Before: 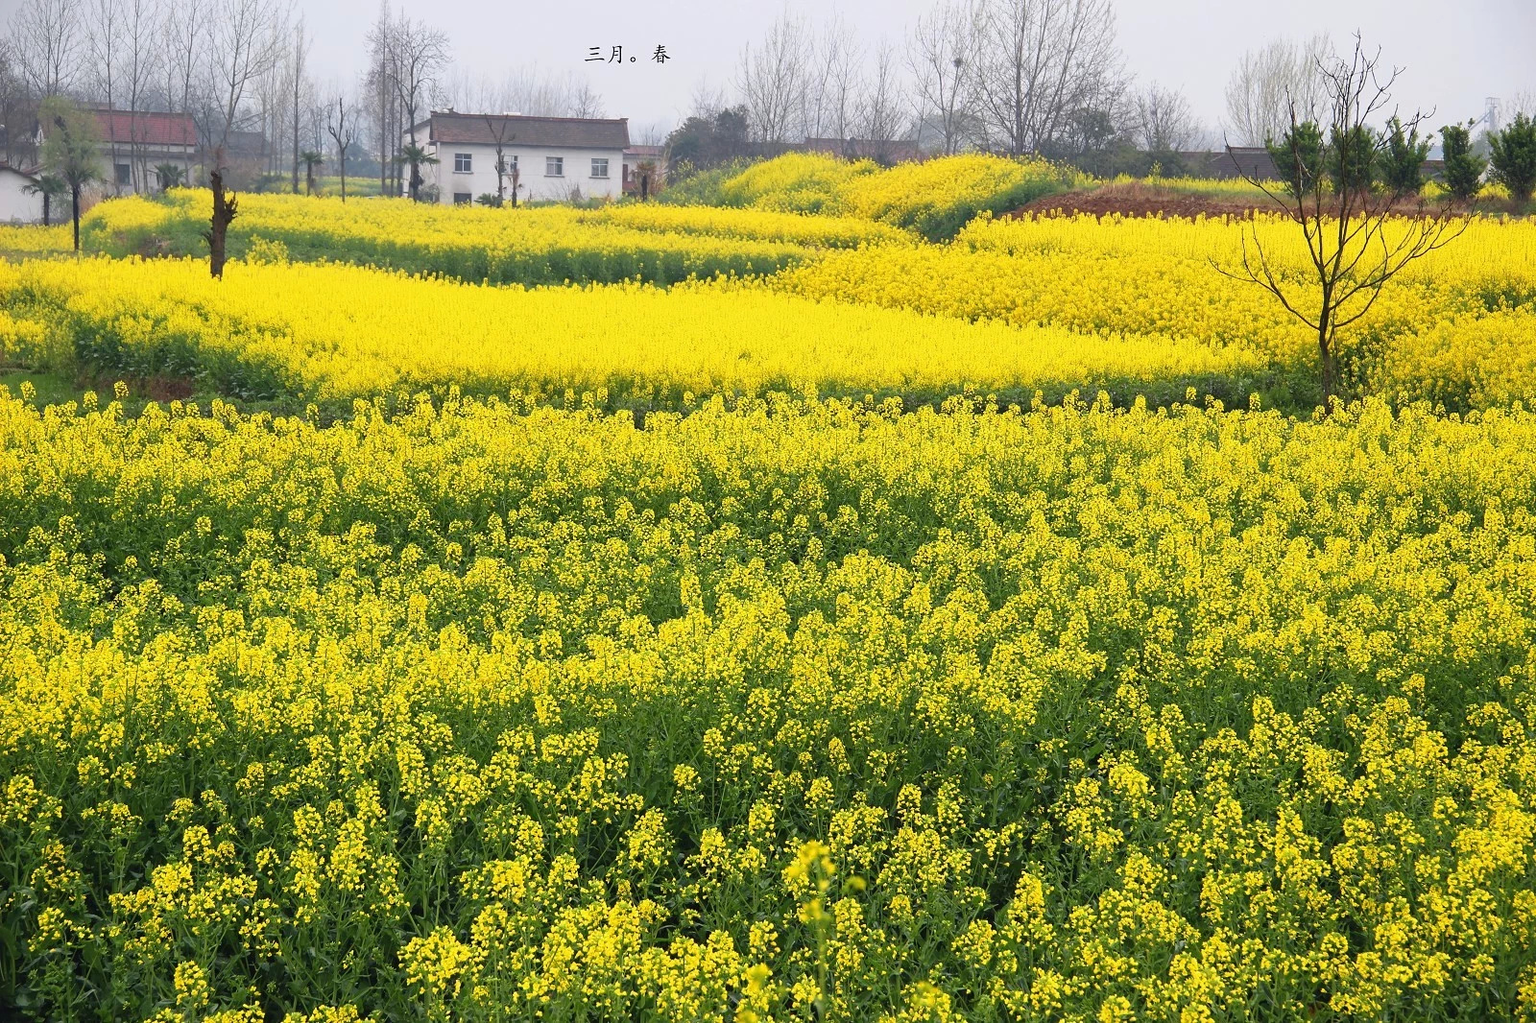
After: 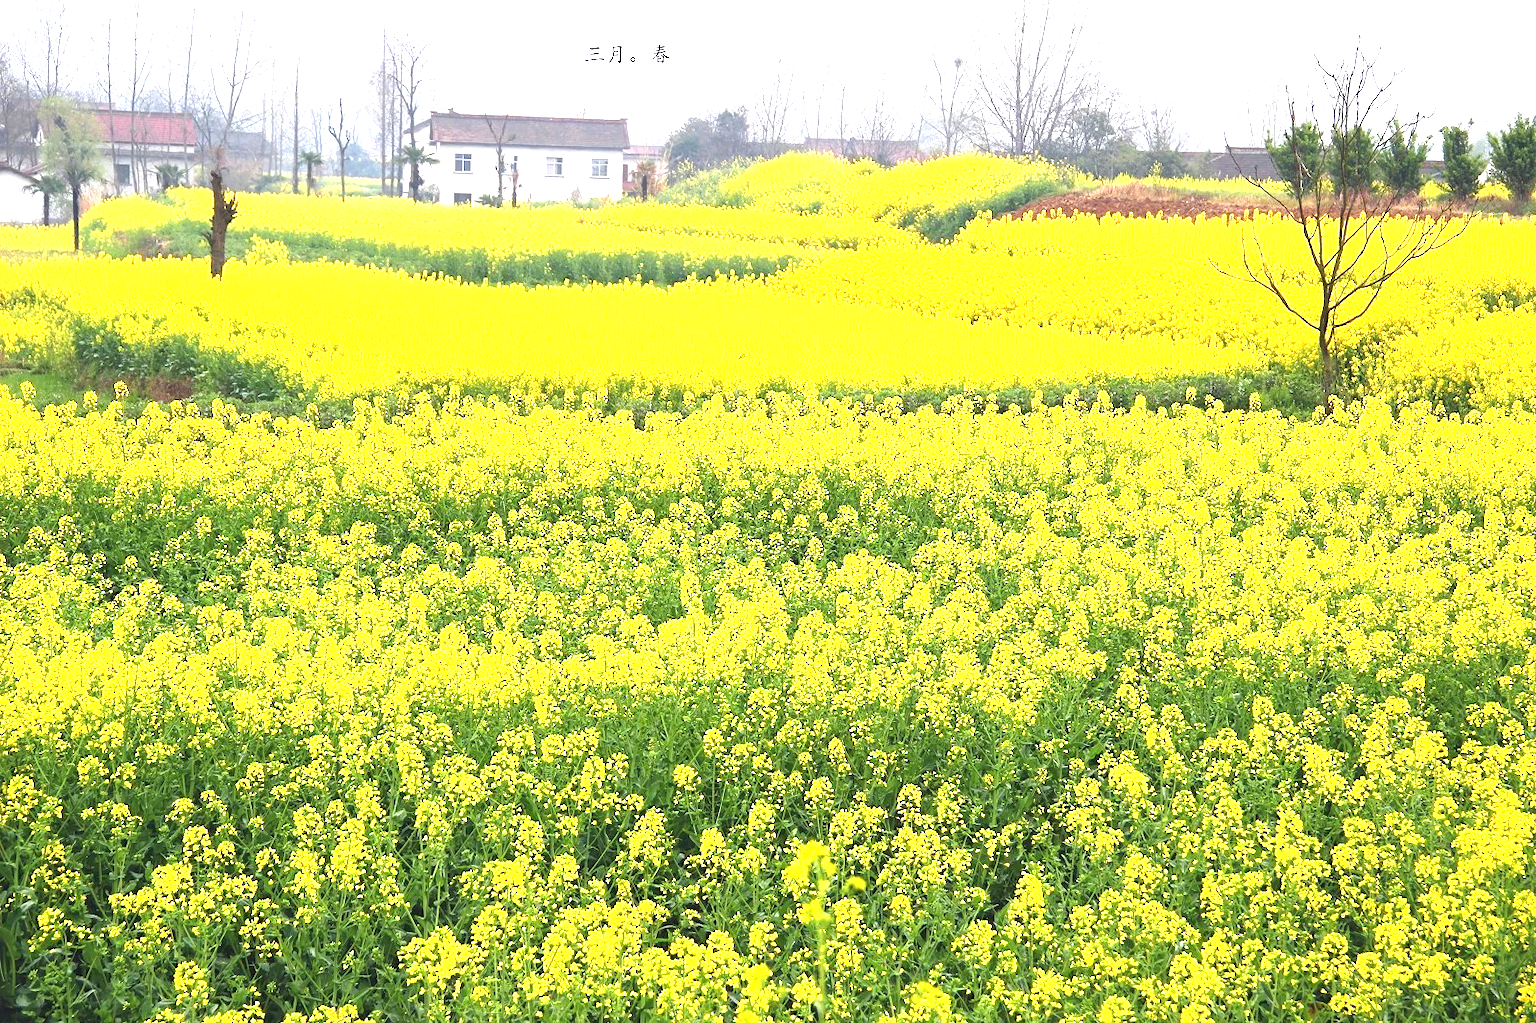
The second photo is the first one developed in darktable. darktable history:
exposure: black level correction 0, exposure 1.634 EV, compensate highlight preservation false
